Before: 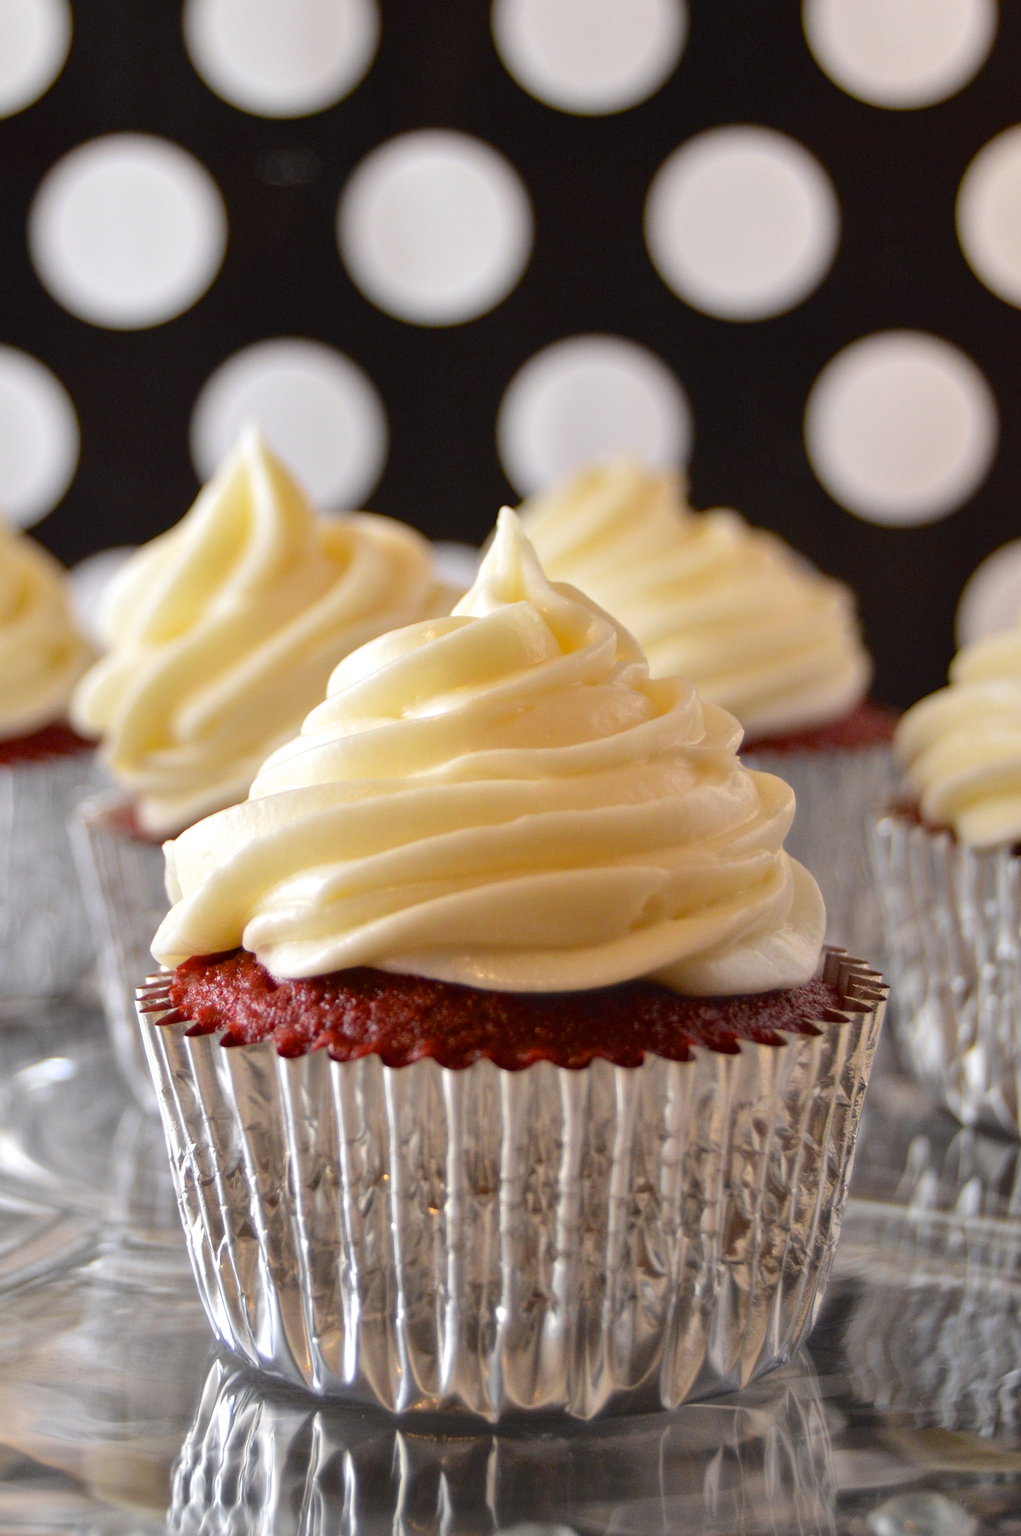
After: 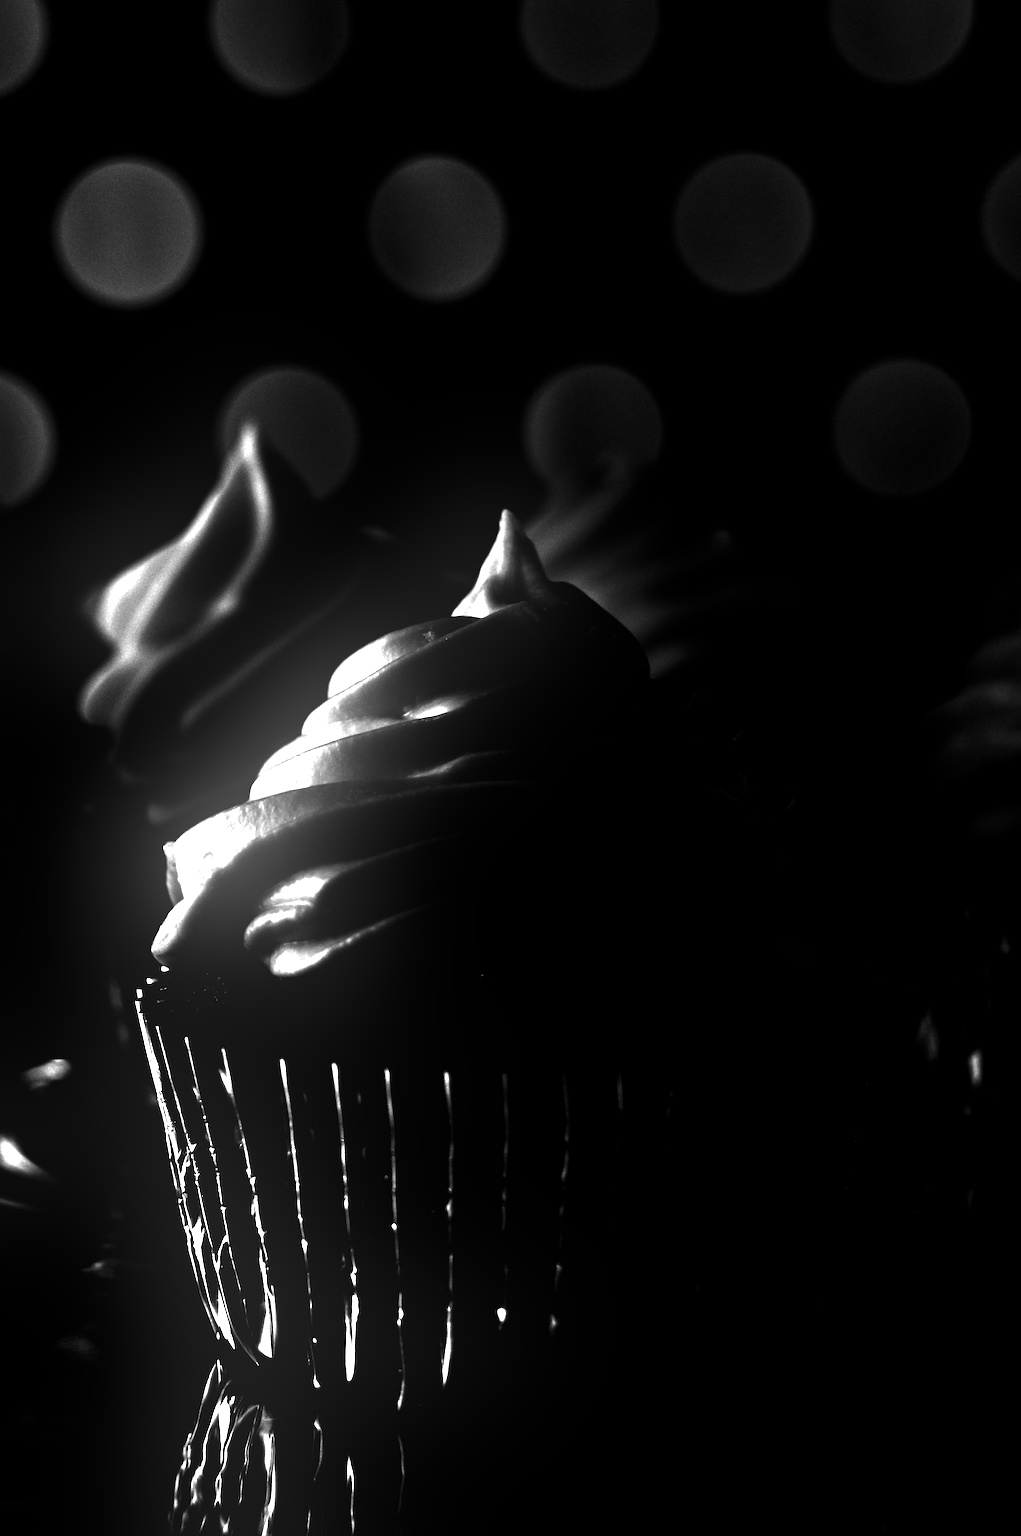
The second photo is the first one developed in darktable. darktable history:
white balance: red 1.042, blue 1.17
monochrome: size 3.1
levels: levels [0.721, 0.937, 0.997]
bloom: size 38%, threshold 95%, strength 30%
